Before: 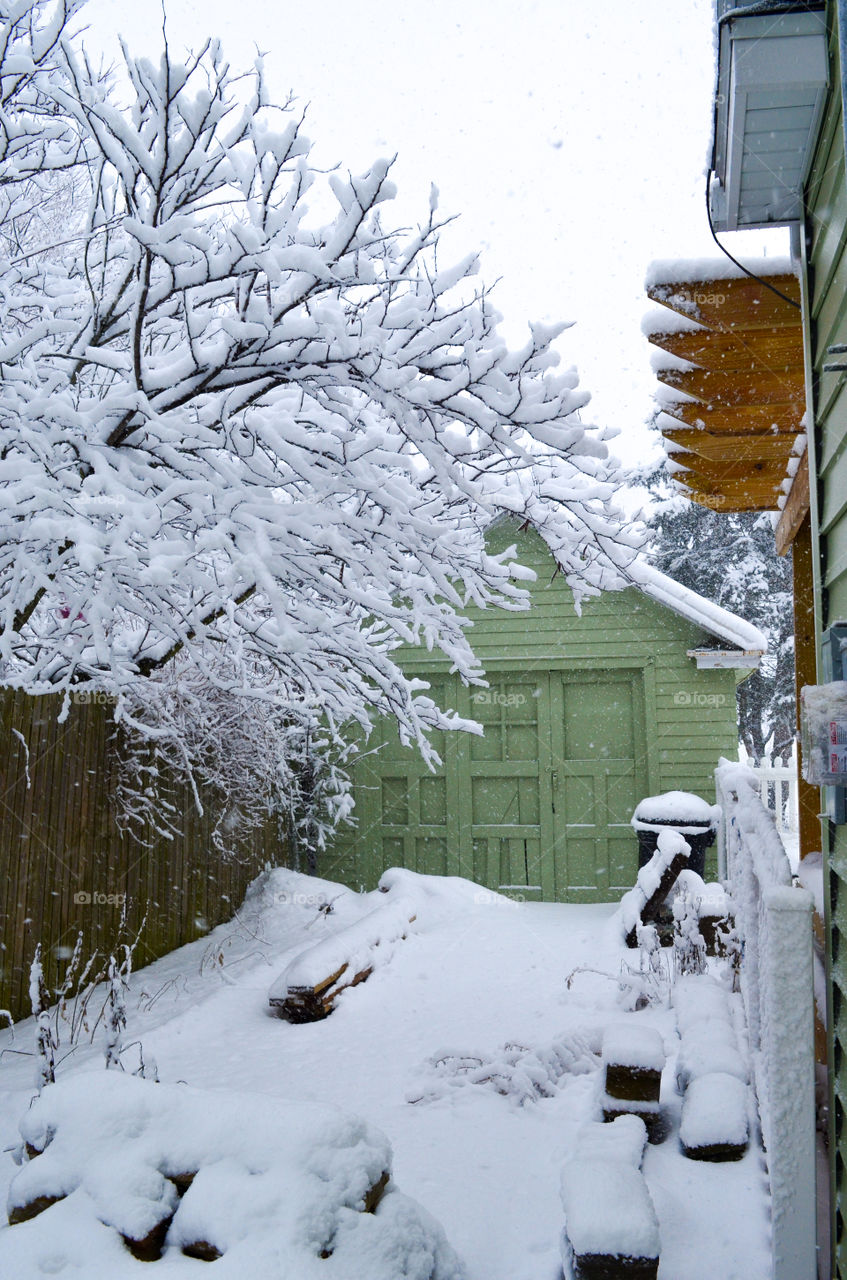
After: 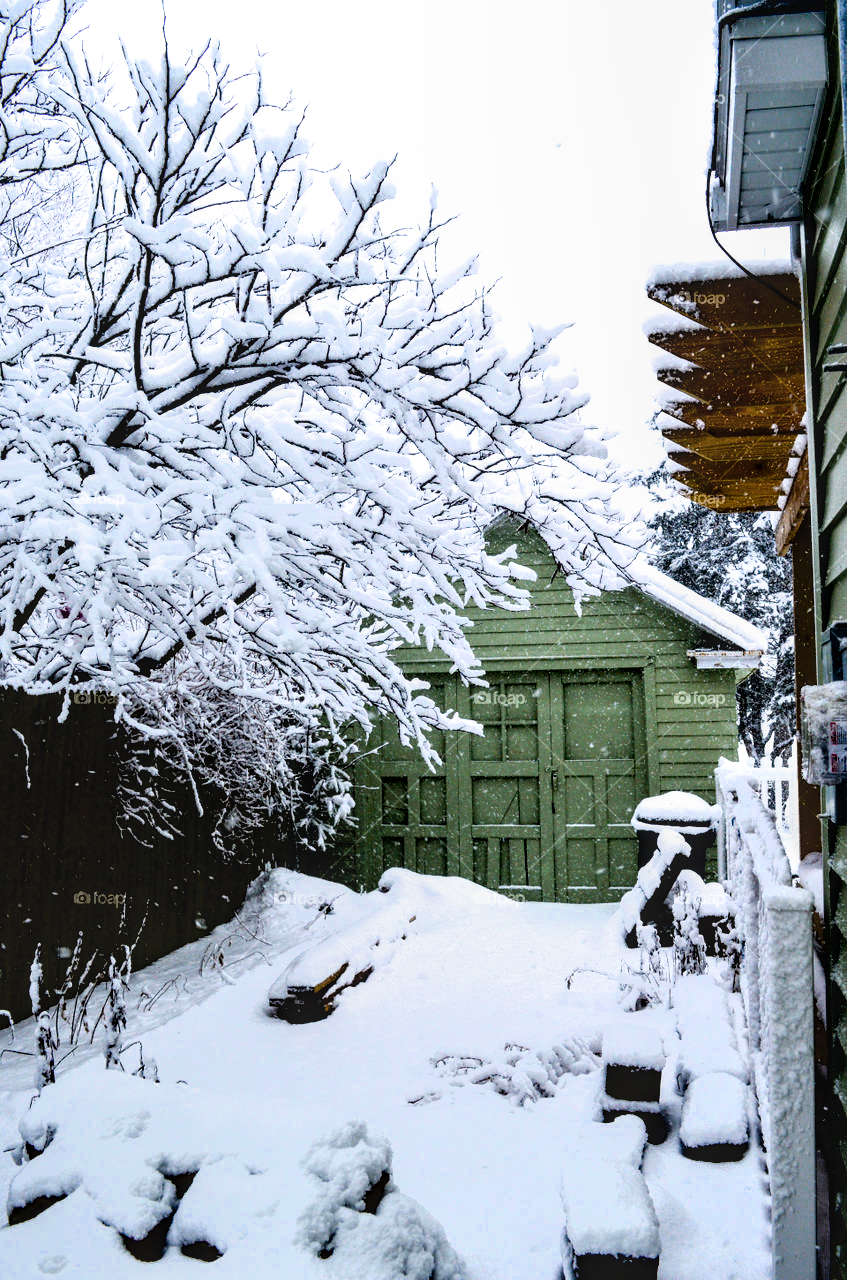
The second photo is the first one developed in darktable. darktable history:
filmic rgb: black relative exposure -8.3 EV, white relative exposure 2.23 EV, hardness 7.04, latitude 85.34%, contrast 1.7, highlights saturation mix -4%, shadows ↔ highlights balance -2.4%, color science v4 (2020)
exposure: black level correction 0.048, exposure 0.013 EV, compensate exposure bias true, compensate highlight preservation false
local contrast: on, module defaults
